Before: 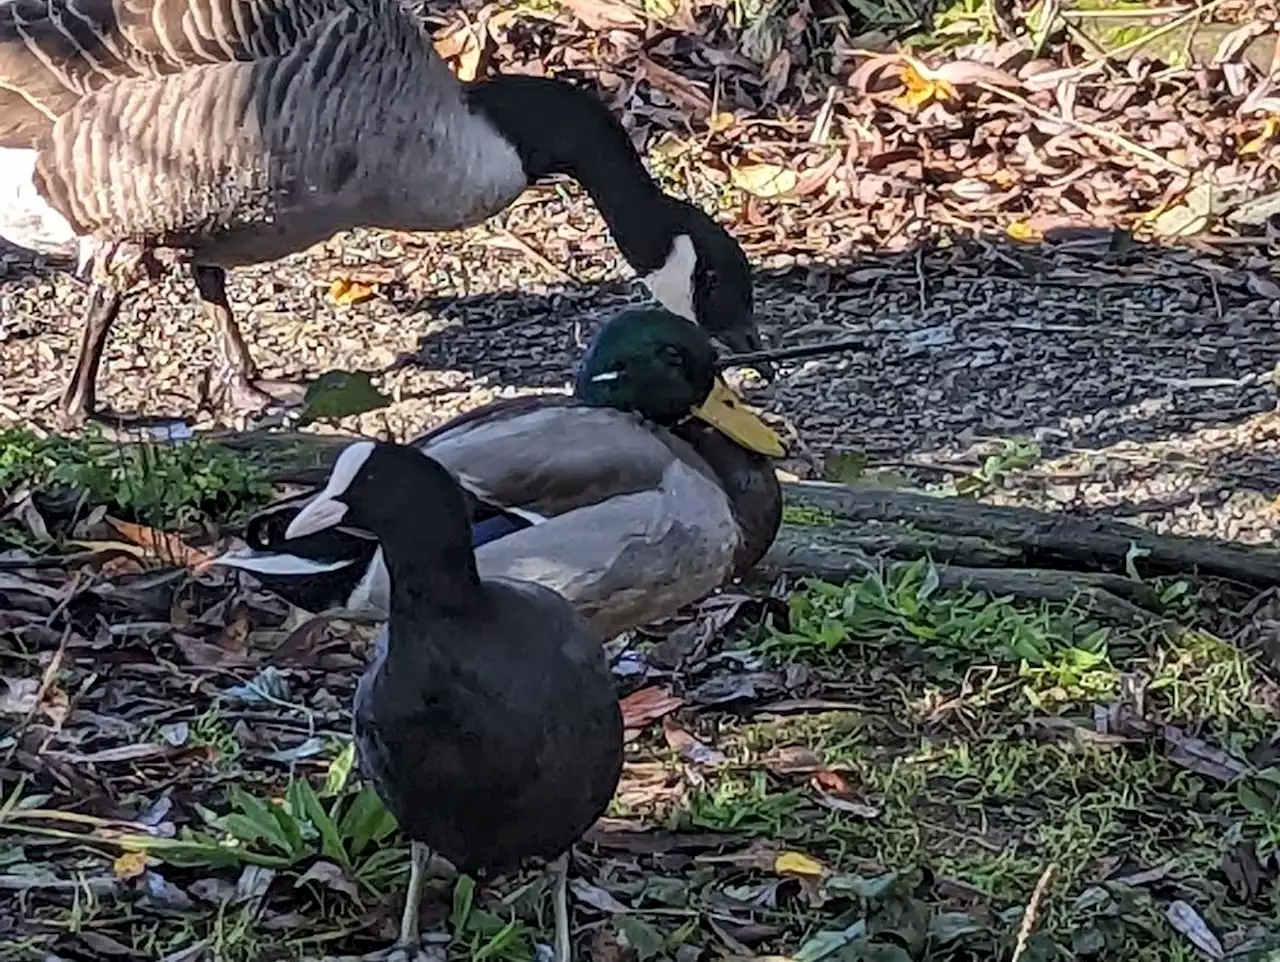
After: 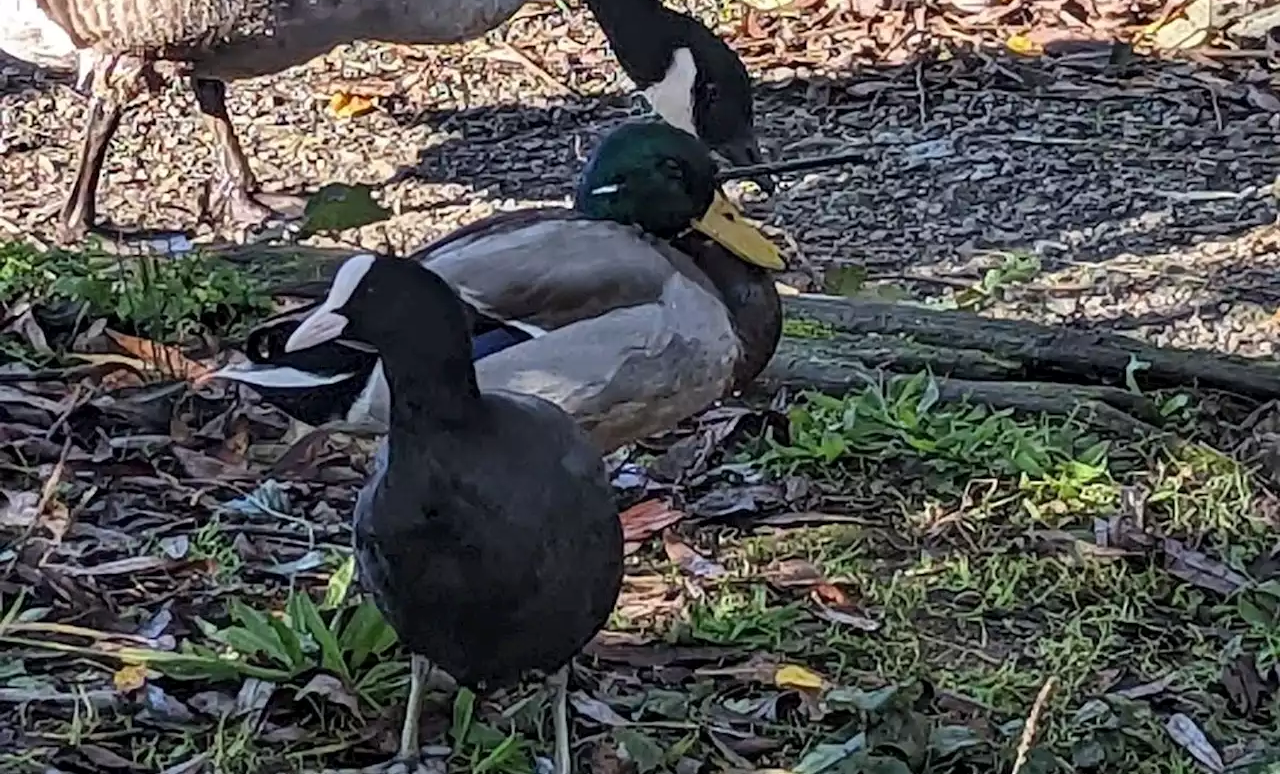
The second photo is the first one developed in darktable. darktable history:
crop and rotate: top 19.506%
